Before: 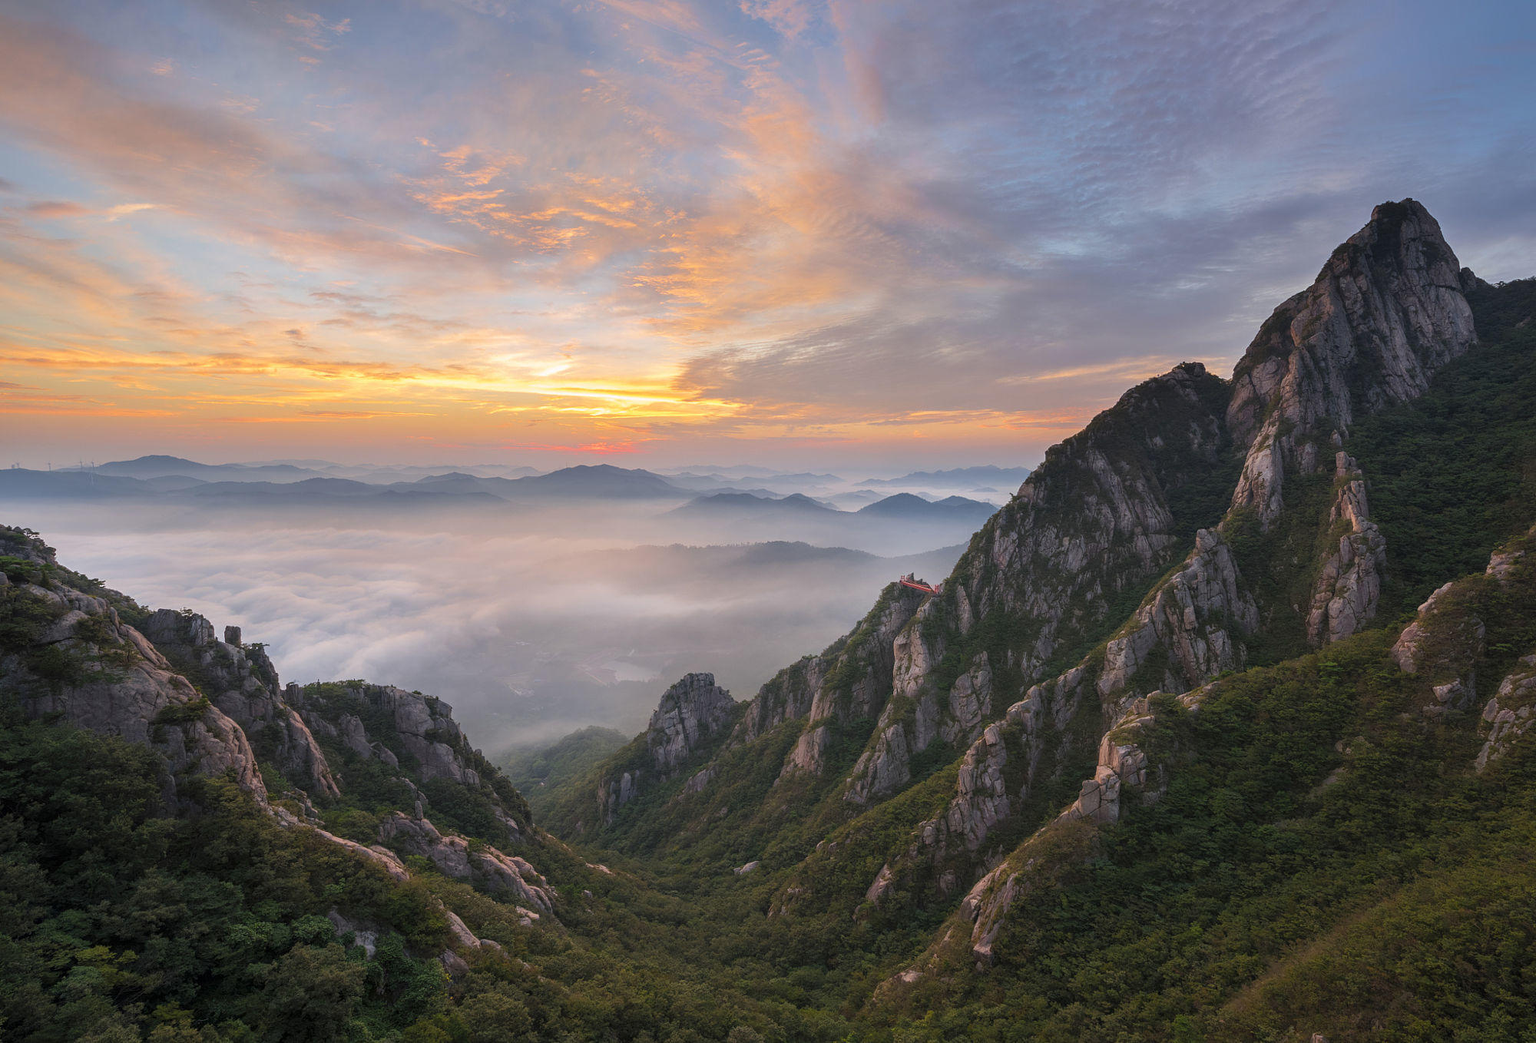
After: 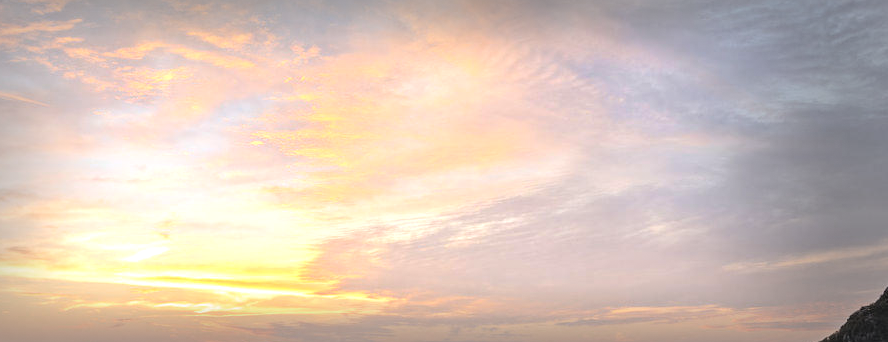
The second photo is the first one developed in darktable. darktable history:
contrast equalizer: y [[0.5, 0.5, 0.501, 0.63, 0.504, 0.5], [0.5 ×6], [0.5 ×6], [0 ×6], [0 ×6]]
vignetting: fall-off start 54.15%, brightness -0.575, center (-0.123, -0.01), automatic ratio true, width/height ratio 1.312, shape 0.229, dithering 8-bit output
crop: left 28.731%, top 16.841%, right 26.86%, bottom 57.955%
tone curve: curves: ch0 [(0, 0) (0.004, 0.001) (0.133, 0.112) (0.325, 0.362) (0.832, 0.893) (1, 1)], color space Lab, independent channels, preserve colors none
exposure: black level correction 0, exposure 0.695 EV, compensate highlight preservation false
